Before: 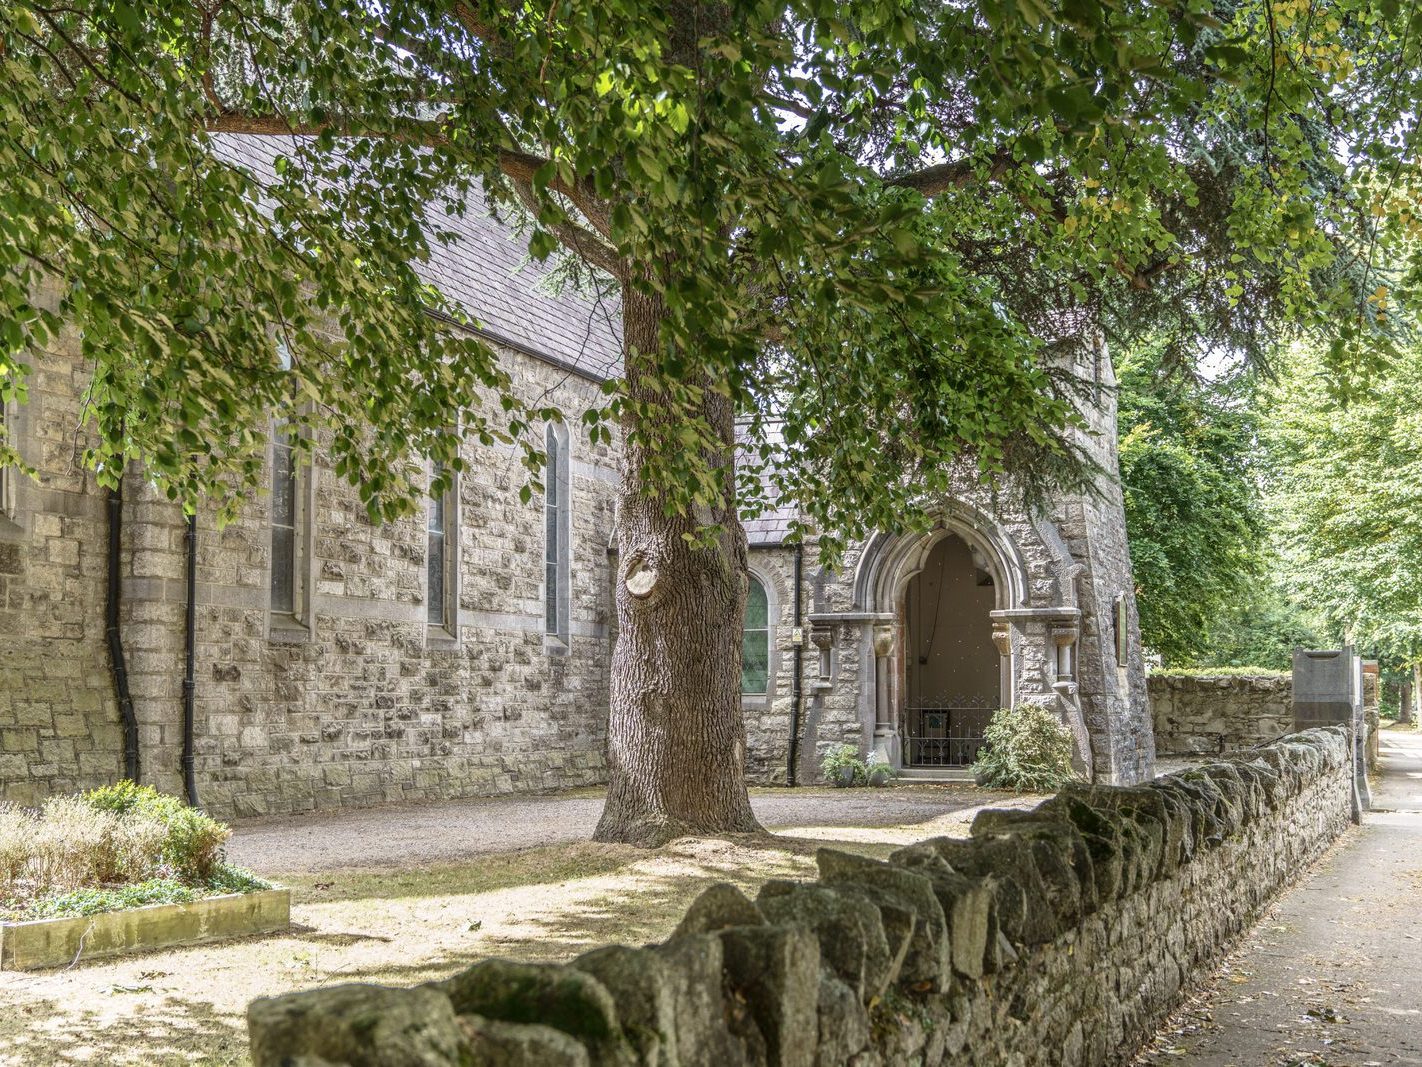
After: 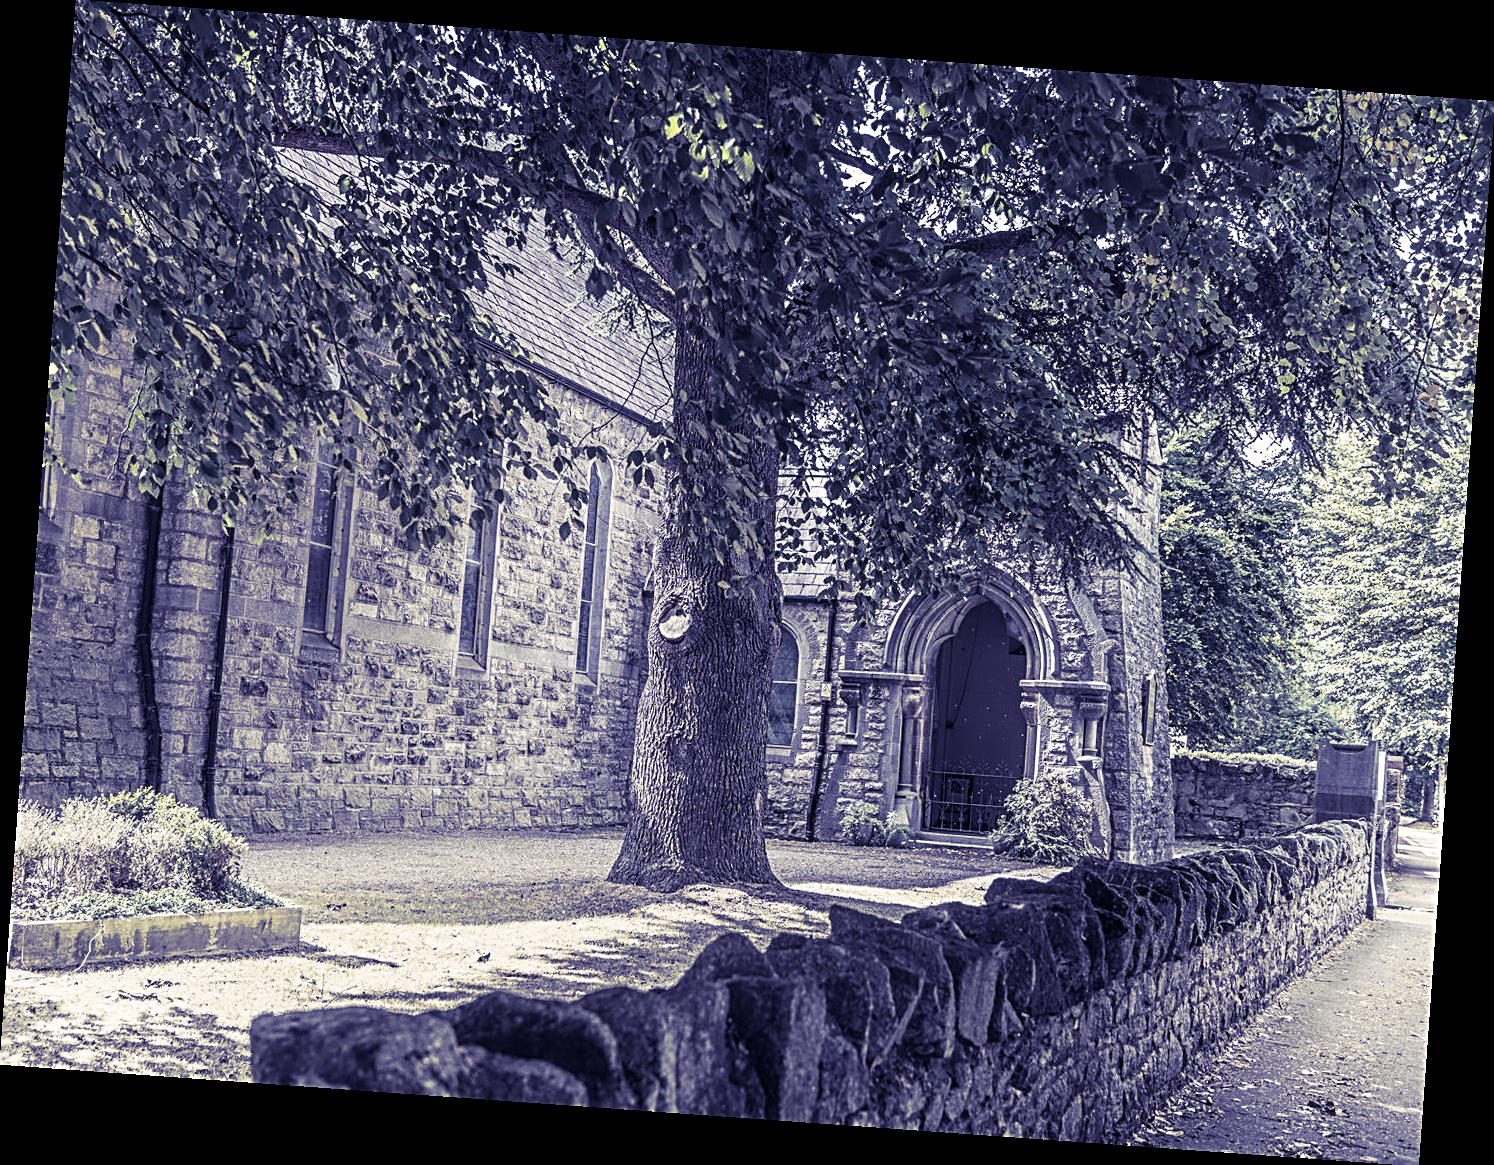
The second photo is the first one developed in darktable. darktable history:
shadows and highlights: shadows -21.3, highlights 100, soften with gaussian
color balance: on, module defaults
rotate and perspective: rotation 4.1°, automatic cropping off
sharpen: radius 2.584, amount 0.688
split-toning: shadows › hue 242.67°, shadows › saturation 0.733, highlights › hue 45.33°, highlights › saturation 0.667, balance -53.304, compress 21.15%
color correction: saturation 0.57
